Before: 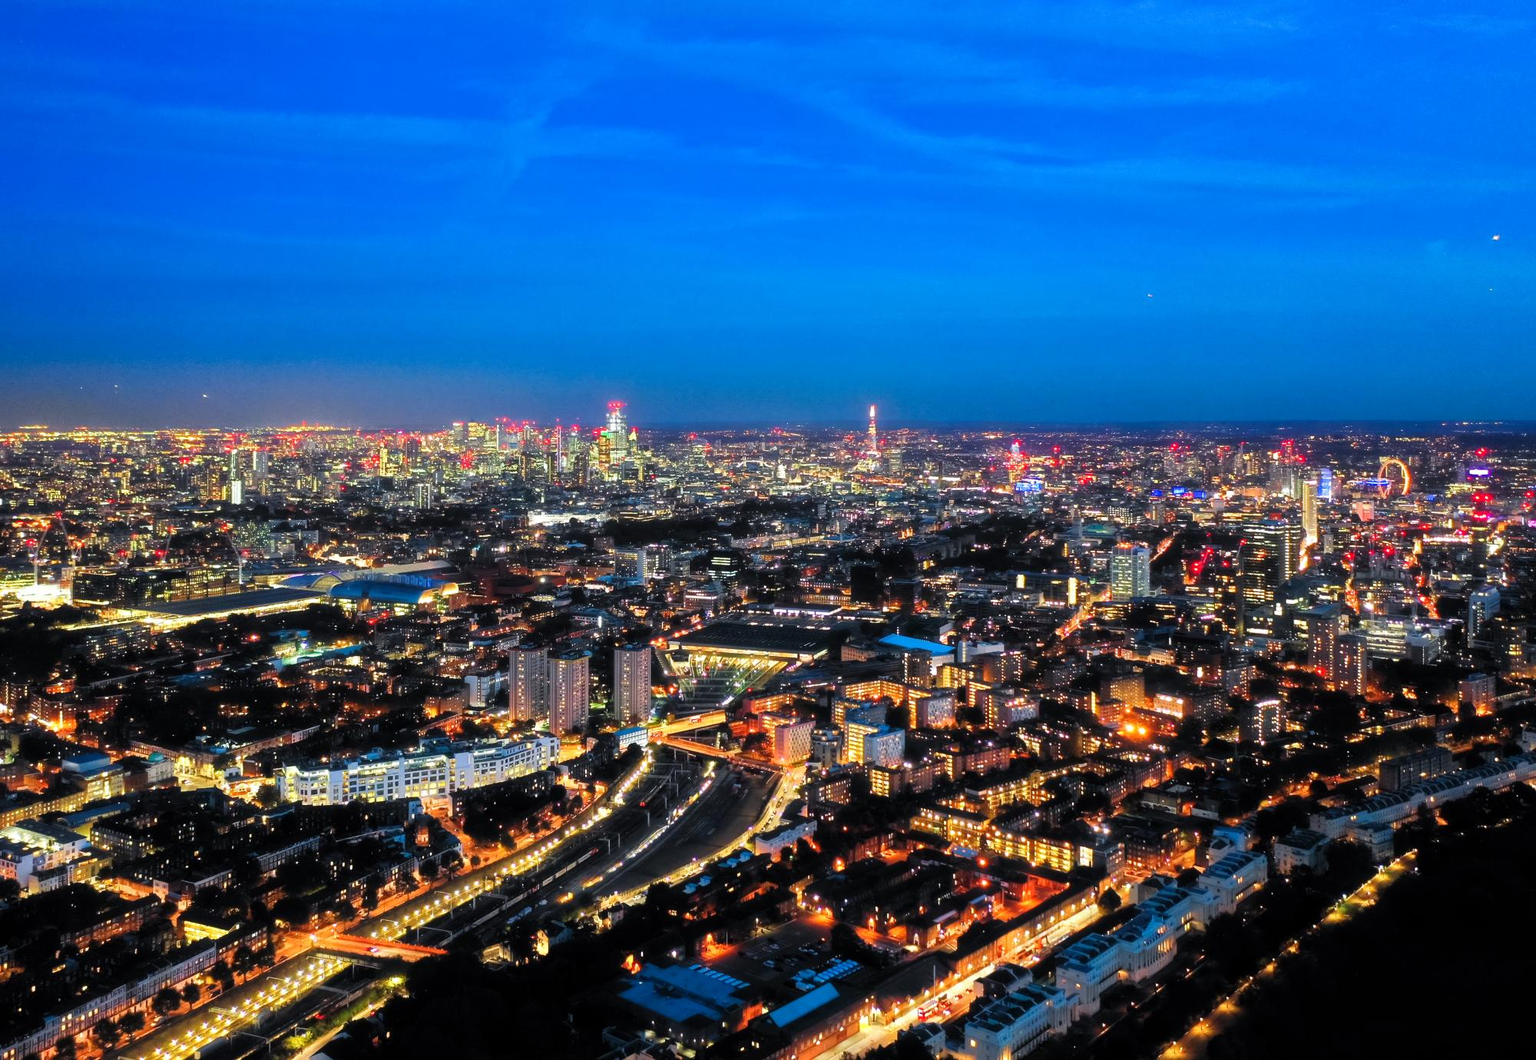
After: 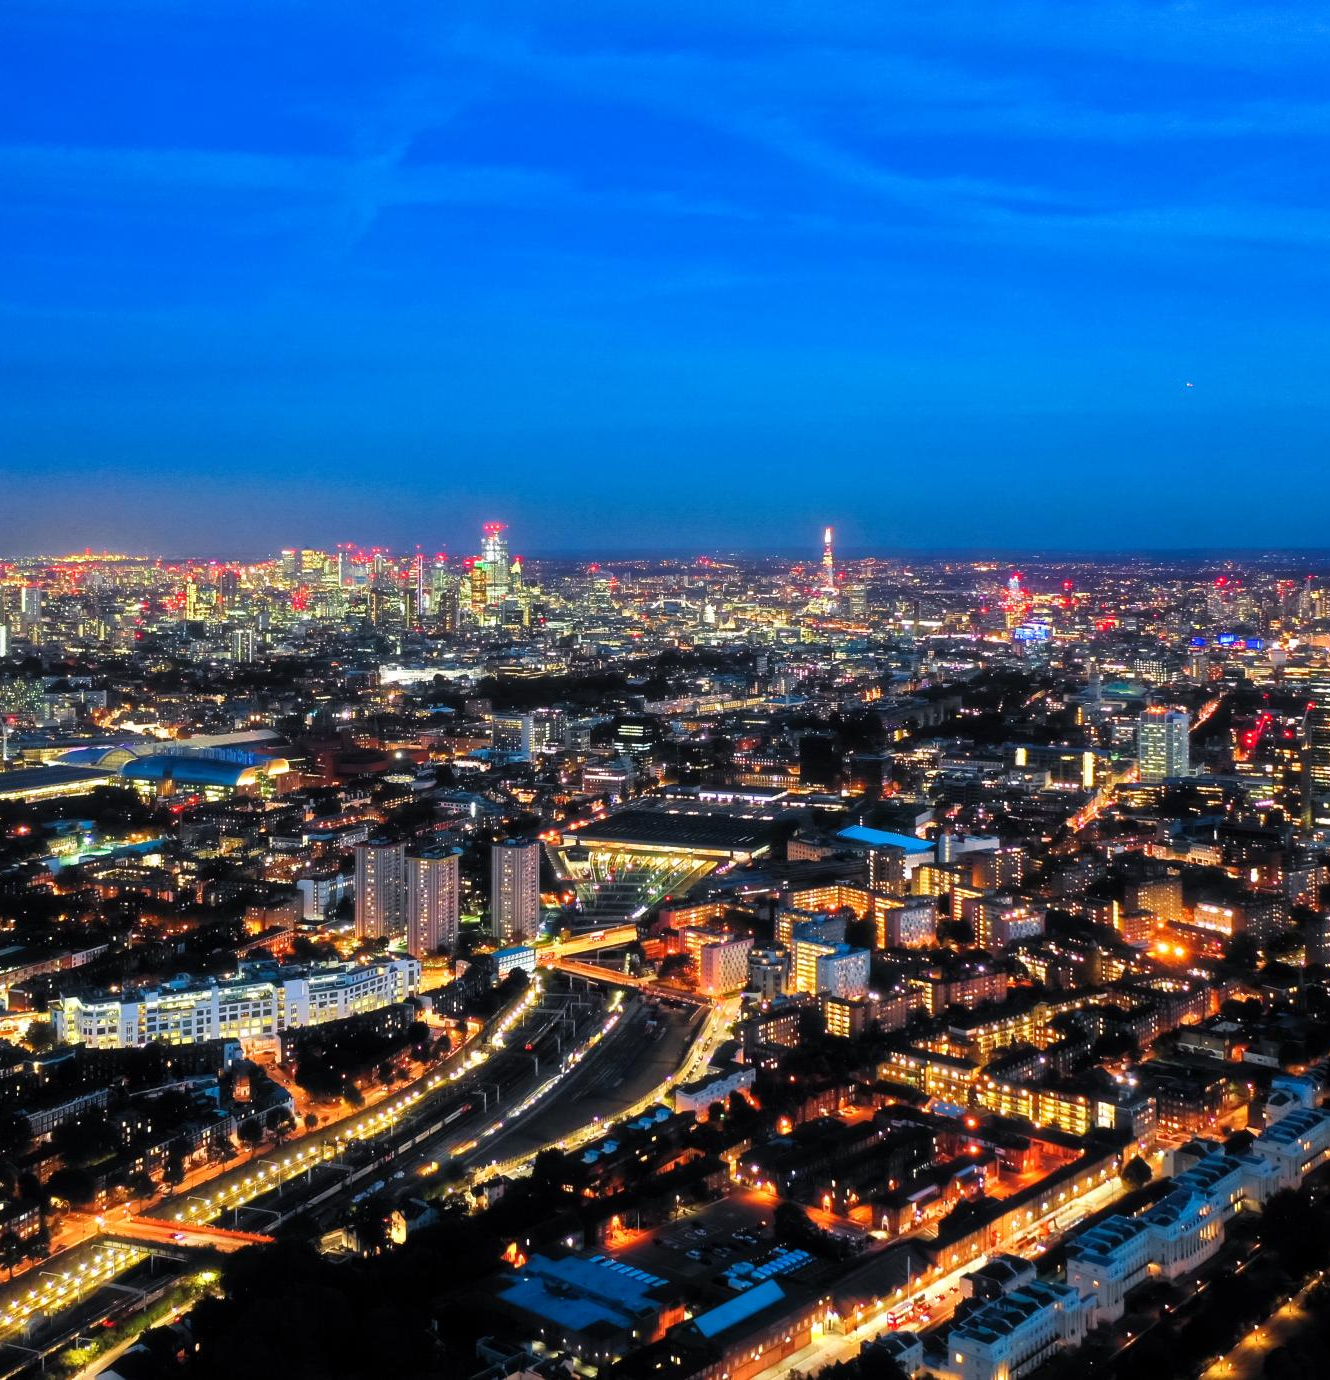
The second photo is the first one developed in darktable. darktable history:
crop and rotate: left 15.428%, right 18.027%
